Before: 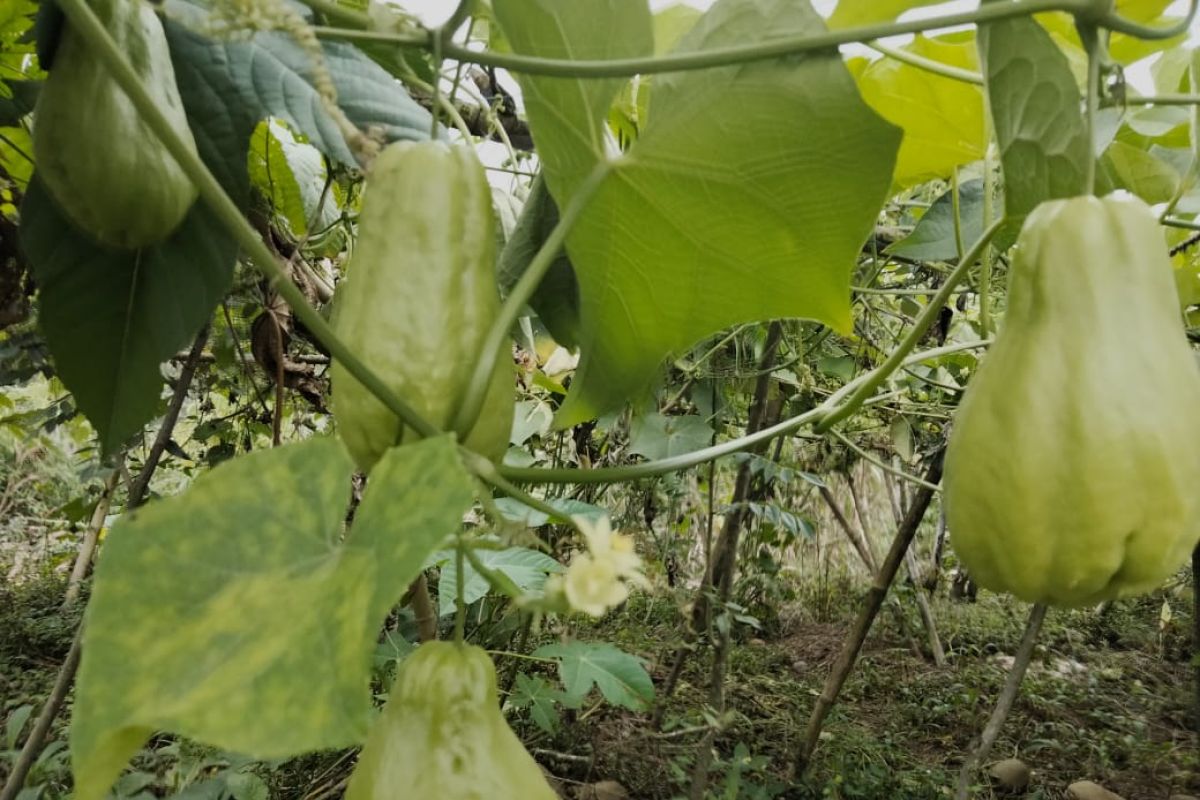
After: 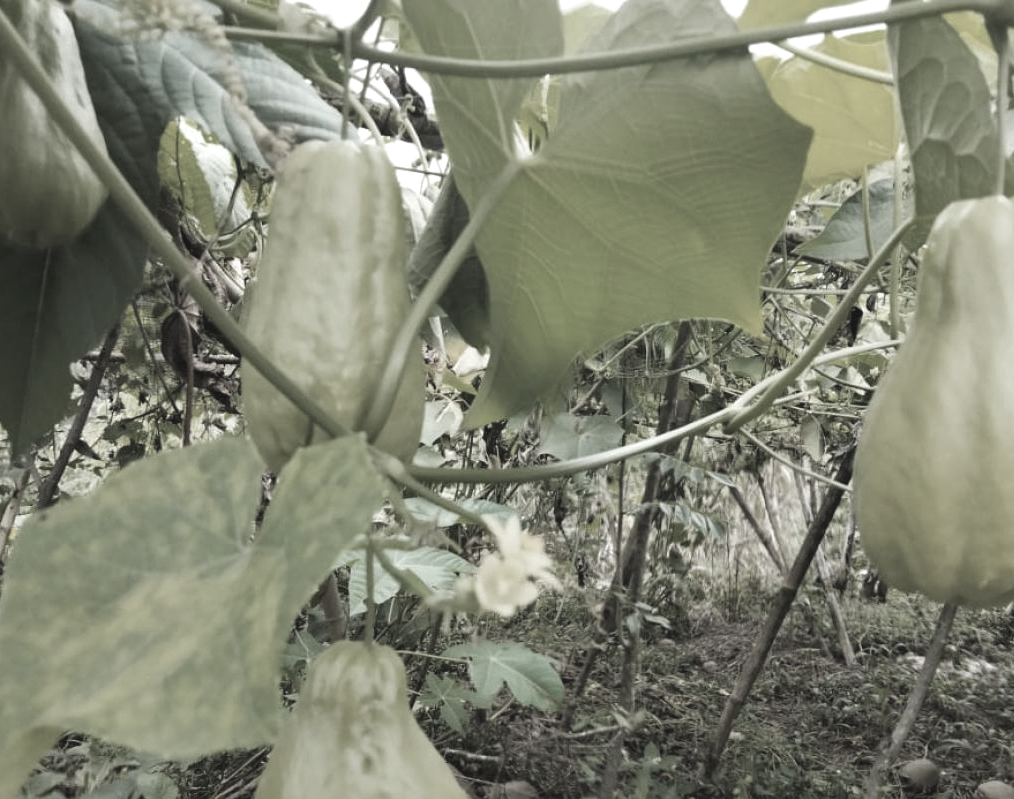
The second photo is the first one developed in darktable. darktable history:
crop: left 7.581%, right 7.836%
color zones: curves: ch0 [(0, 0.613) (0.01, 0.613) (0.245, 0.448) (0.498, 0.529) (0.642, 0.665) (0.879, 0.777) (0.99, 0.613)]; ch1 [(0, 0.272) (0.219, 0.127) (0.724, 0.346)]
exposure: black level correction -0.005, exposure 0.626 EV, compensate exposure bias true, compensate highlight preservation false
